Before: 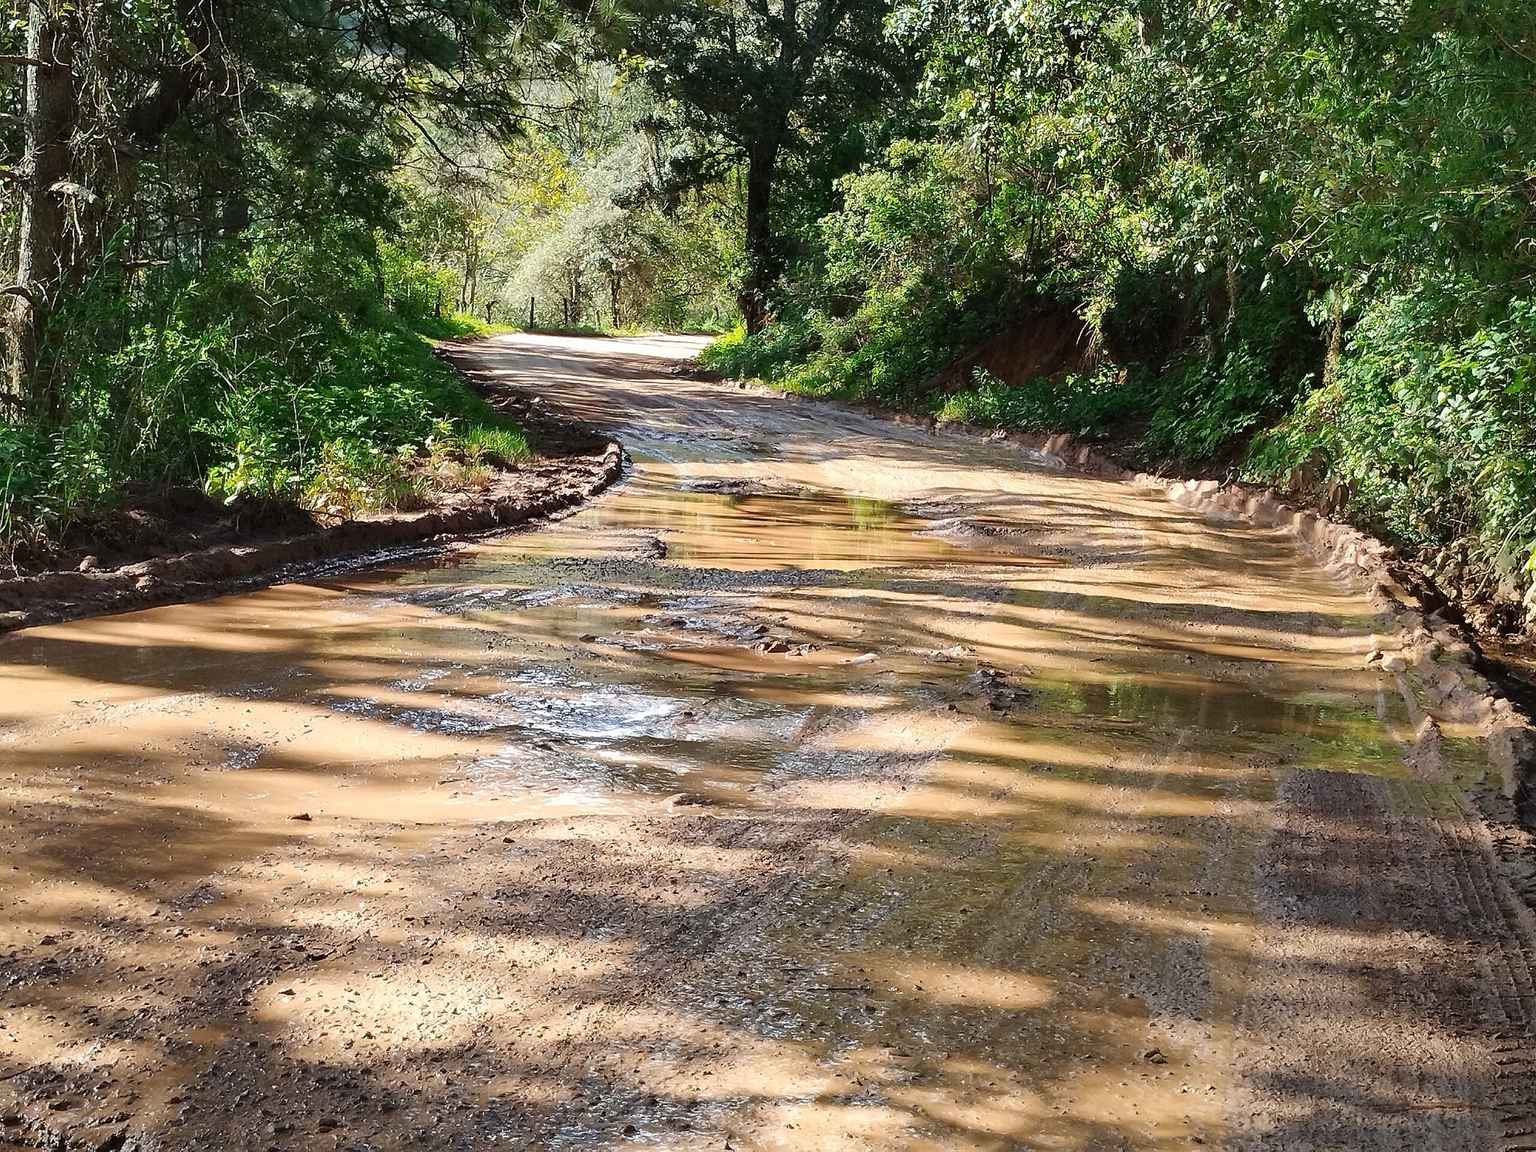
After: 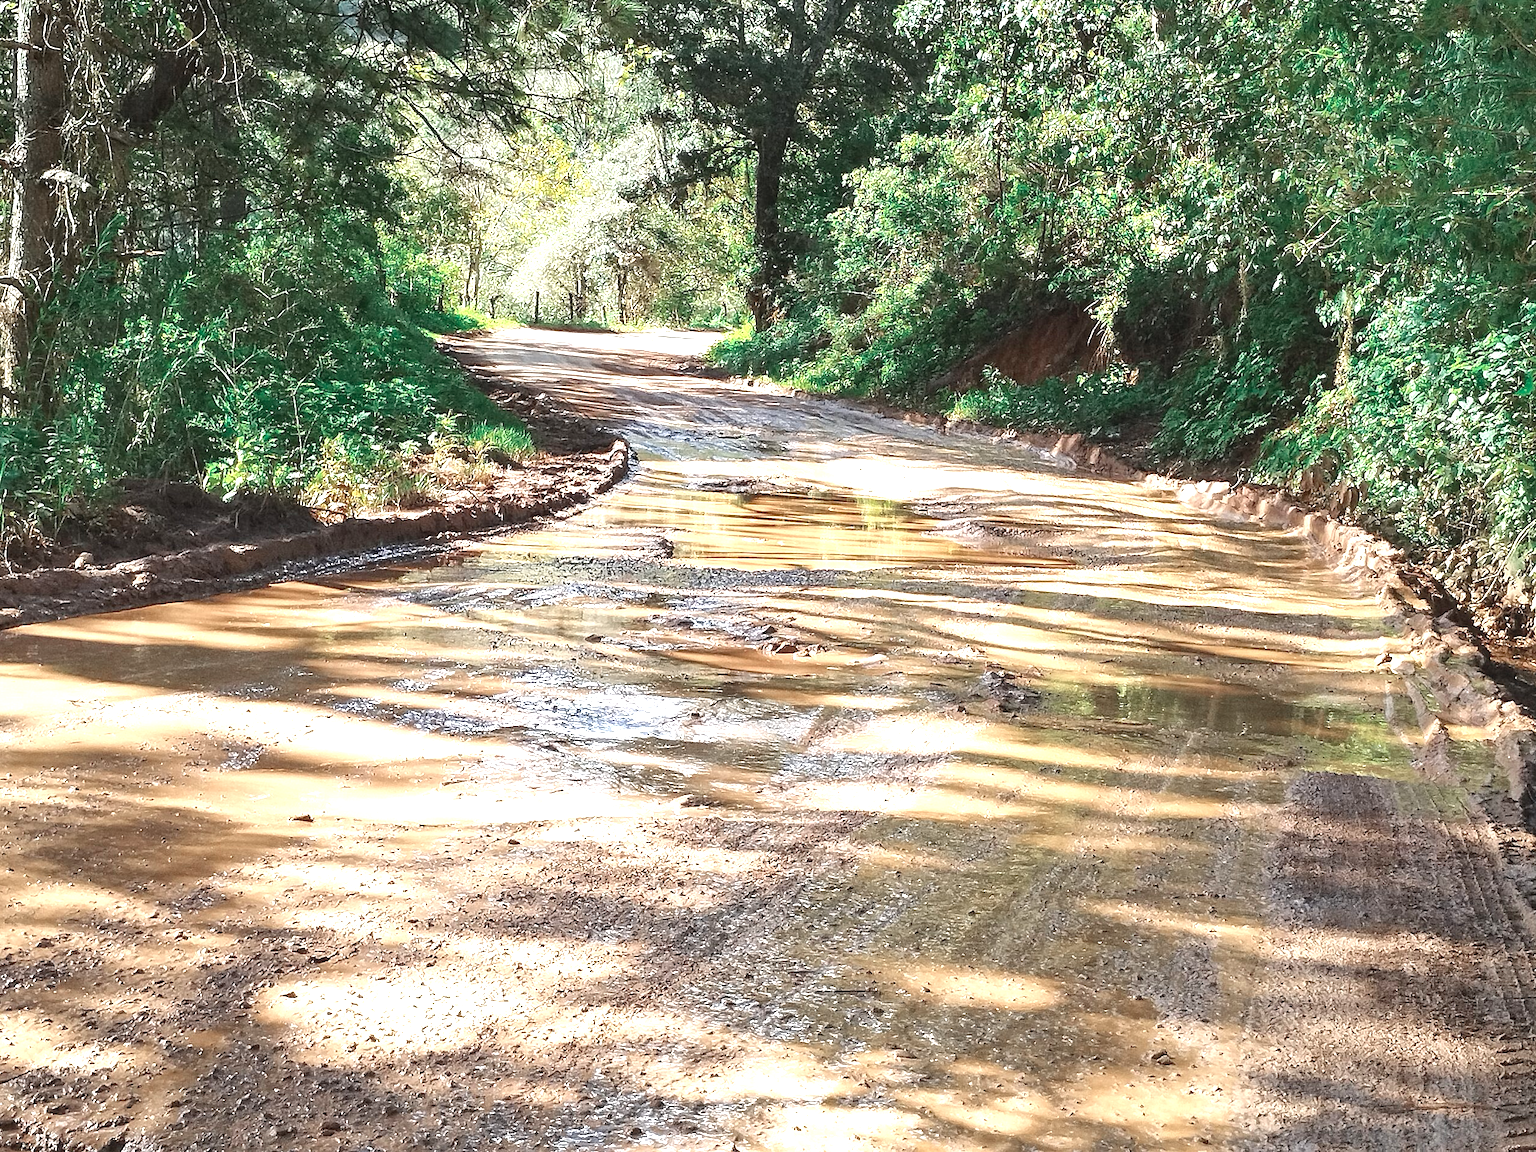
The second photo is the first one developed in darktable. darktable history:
rotate and perspective: rotation 0.174°, lens shift (vertical) 0.013, lens shift (horizontal) 0.019, shear 0.001, automatic cropping original format, crop left 0.007, crop right 0.991, crop top 0.016, crop bottom 0.997
color zones: curves: ch0 [(0, 0.5) (0.125, 0.4) (0.25, 0.5) (0.375, 0.4) (0.5, 0.4) (0.625, 0.35) (0.75, 0.35) (0.875, 0.5)]; ch1 [(0, 0.35) (0.125, 0.45) (0.25, 0.35) (0.375, 0.35) (0.5, 0.35) (0.625, 0.35) (0.75, 0.45) (0.875, 0.35)]; ch2 [(0, 0.6) (0.125, 0.5) (0.25, 0.5) (0.375, 0.6) (0.5, 0.6) (0.625, 0.5) (0.75, 0.5) (0.875, 0.5)]
exposure: black level correction 0, exposure 1.2 EV, compensate highlight preservation false
local contrast: detail 110%
